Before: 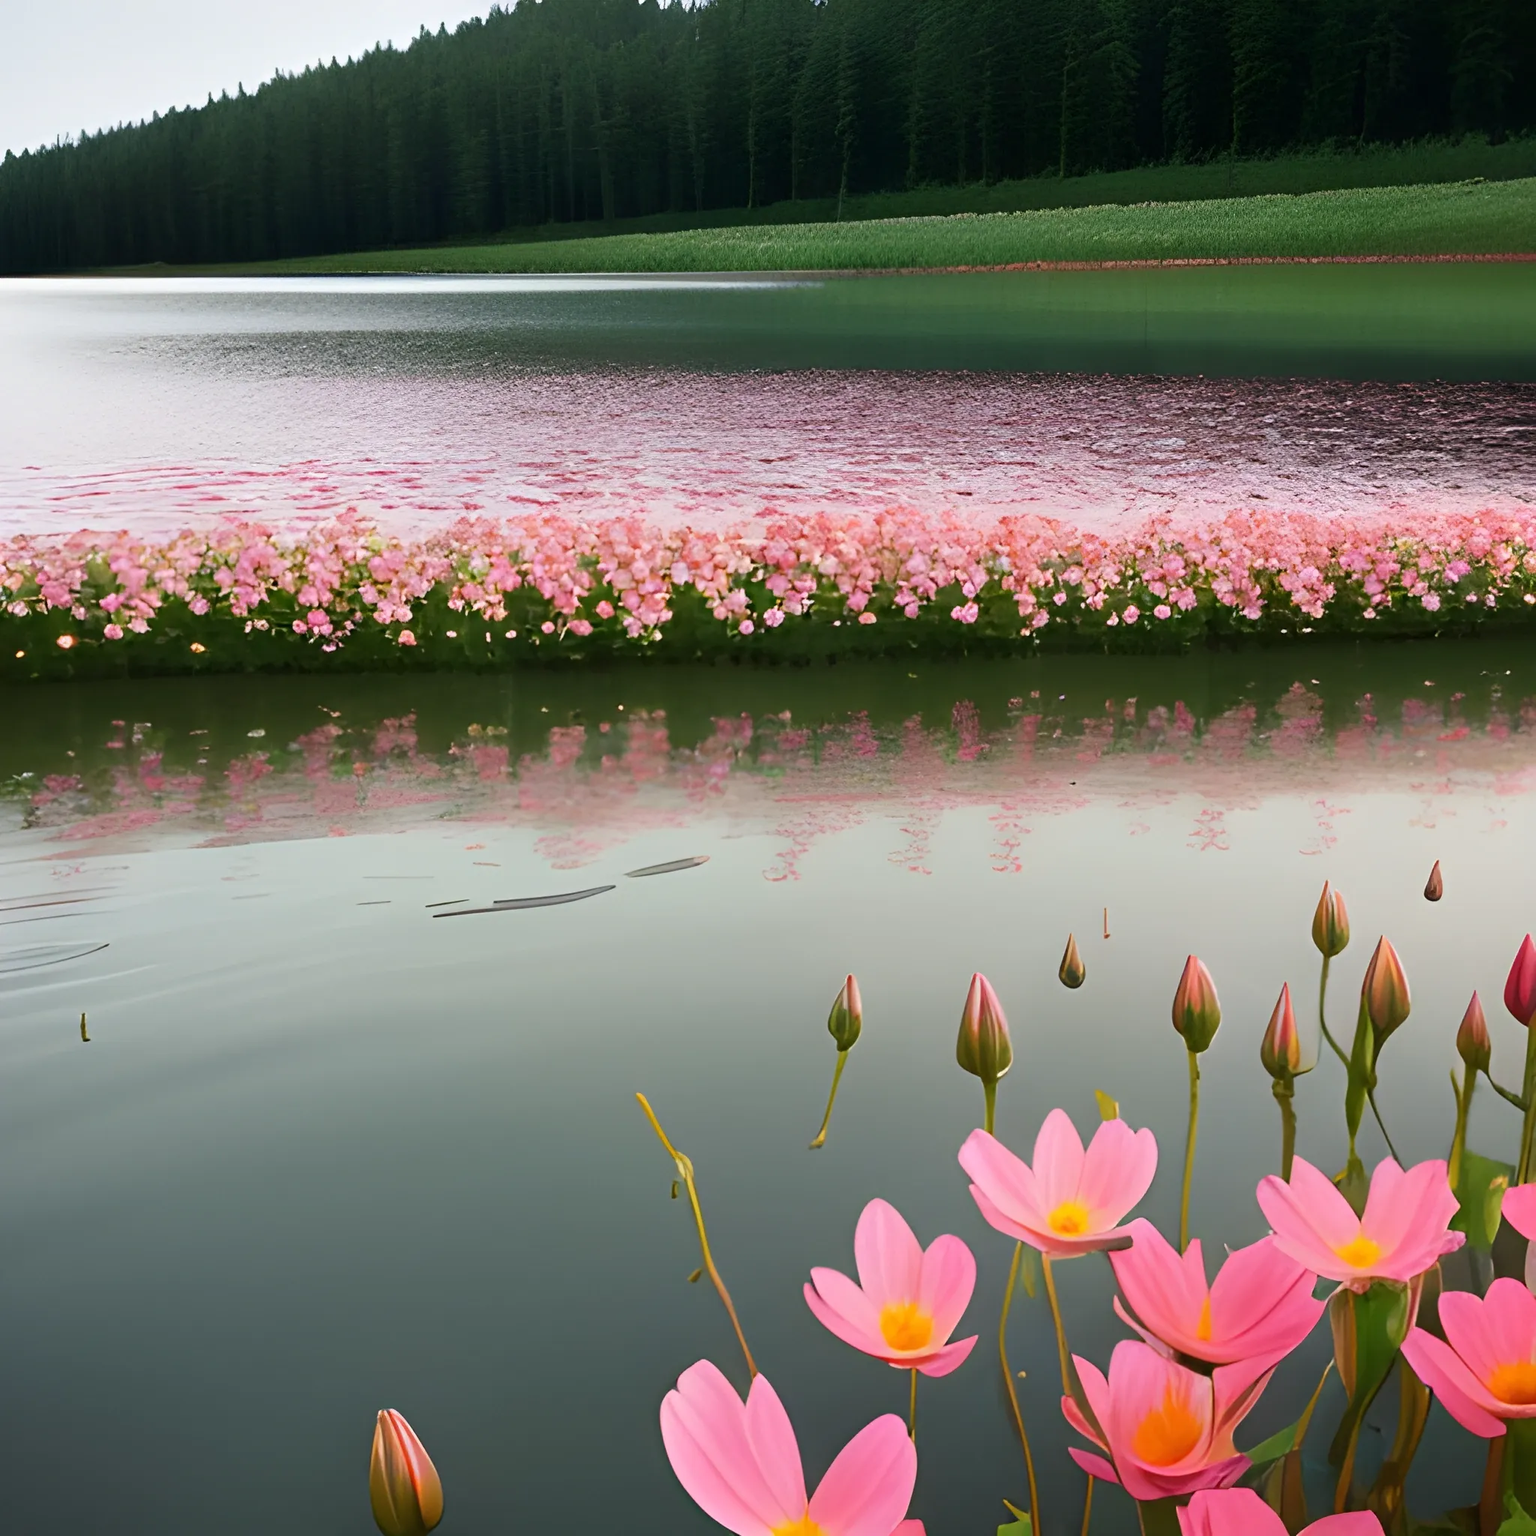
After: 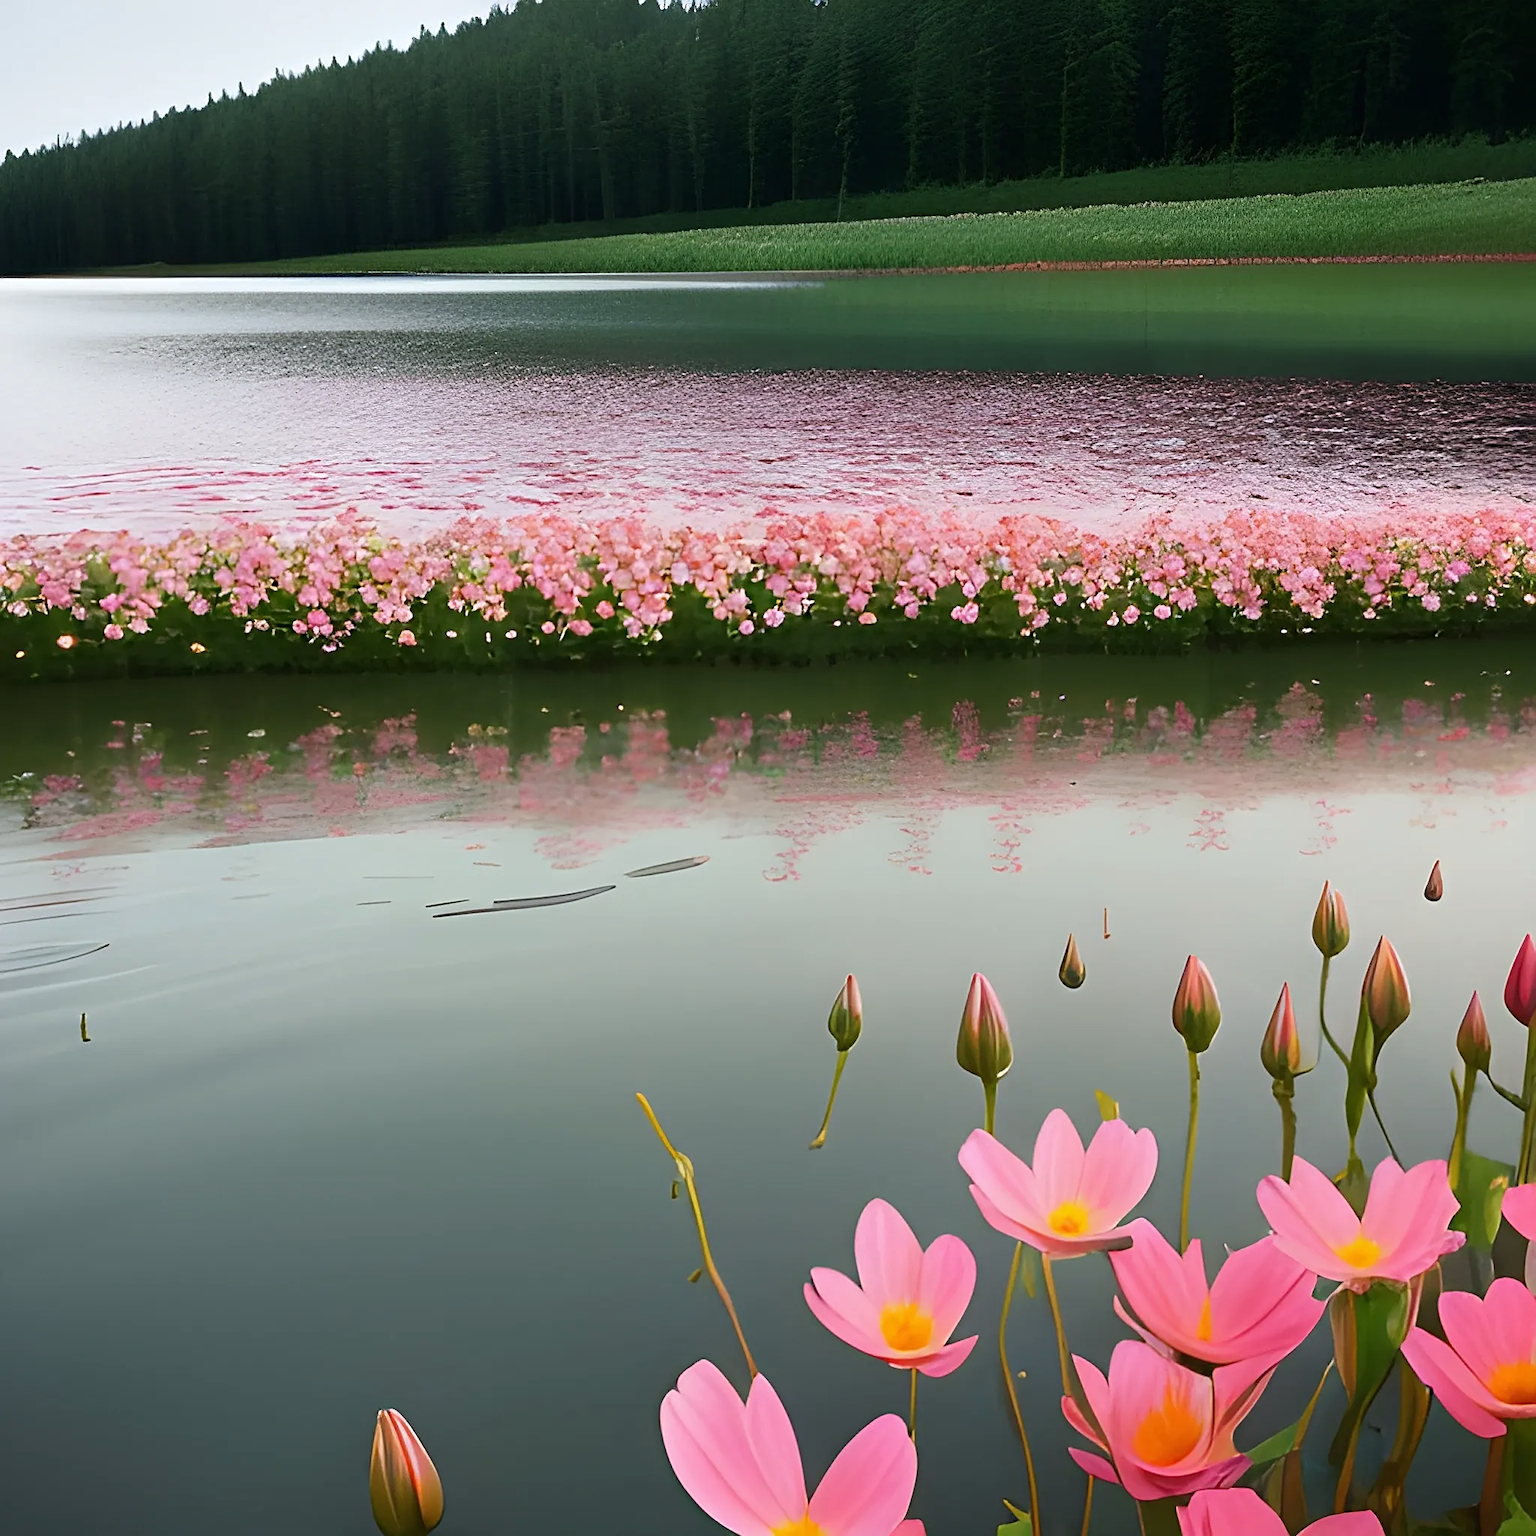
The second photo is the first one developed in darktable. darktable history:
white balance: red 0.986, blue 1.01
sharpen: on, module defaults
